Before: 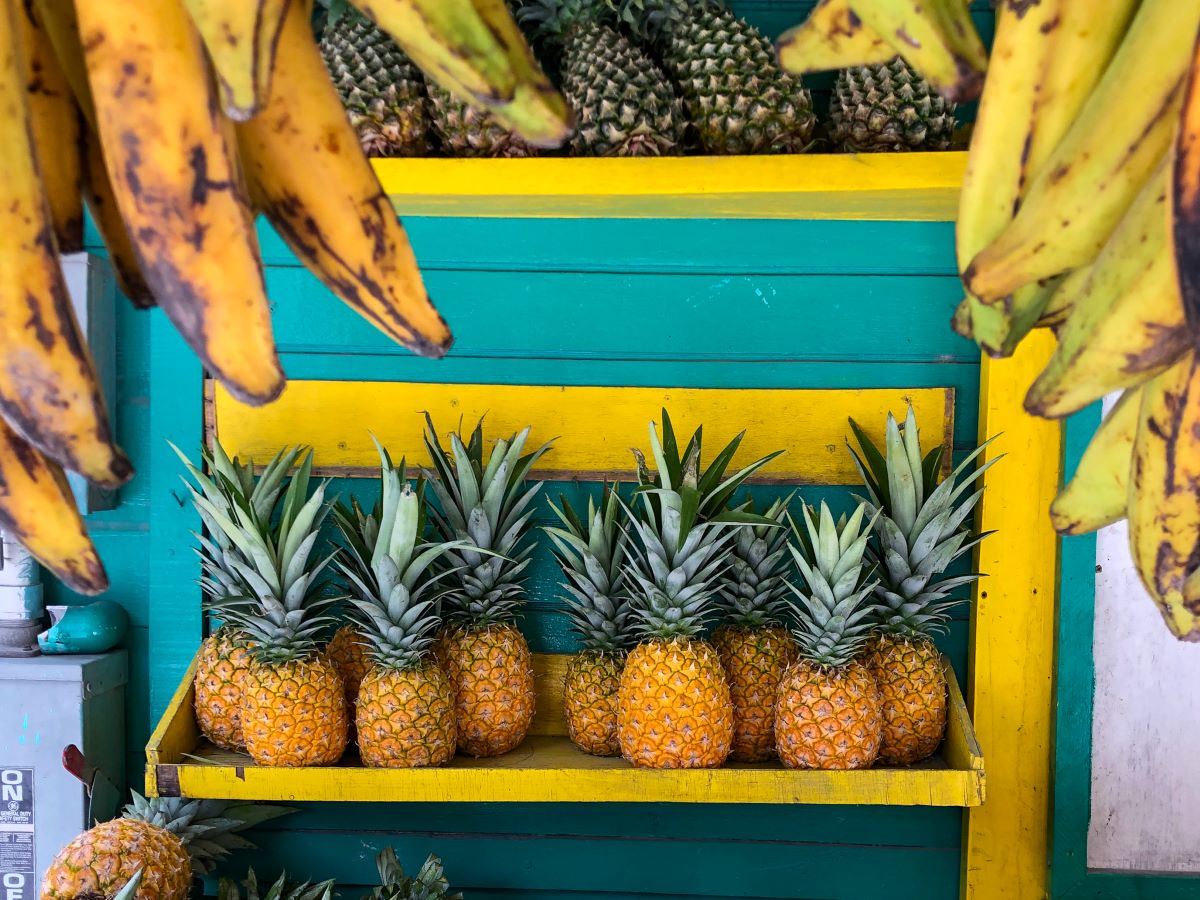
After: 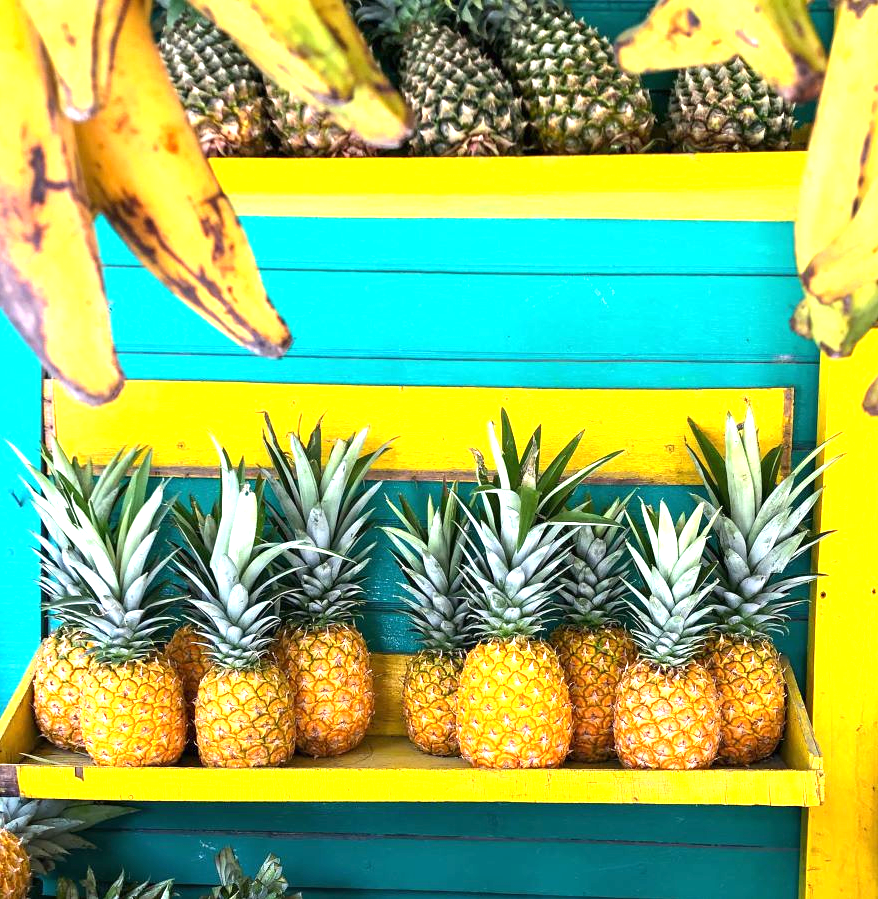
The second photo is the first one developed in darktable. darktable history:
exposure: black level correction 0, exposure 1.5 EV, compensate exposure bias true, compensate highlight preservation false
crop: left 13.443%, right 13.31%
